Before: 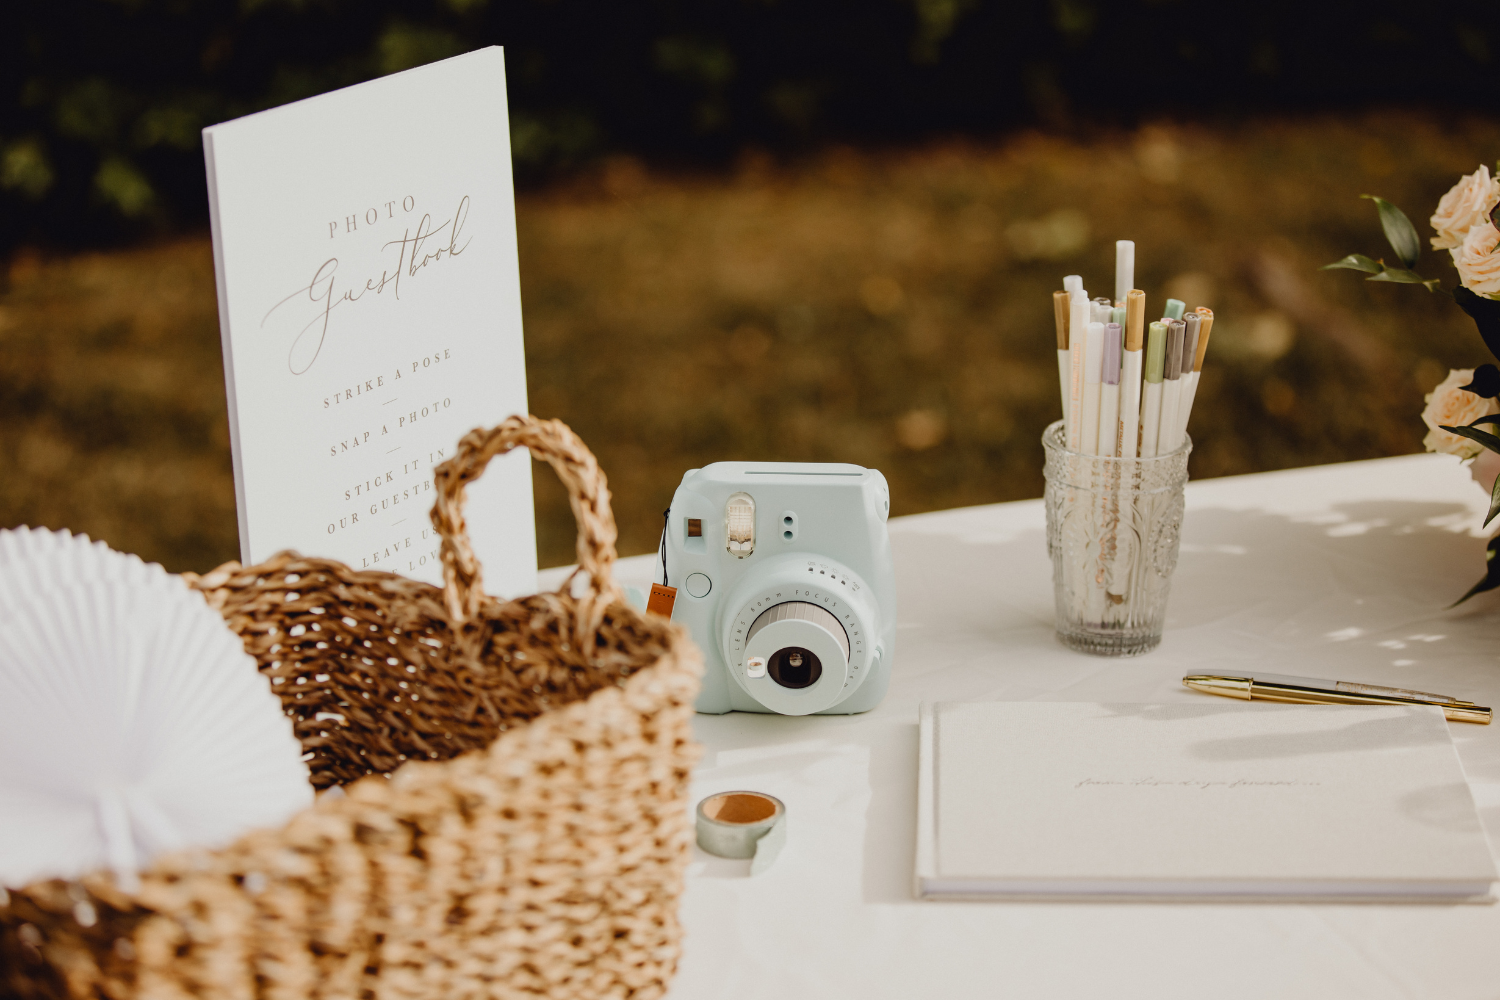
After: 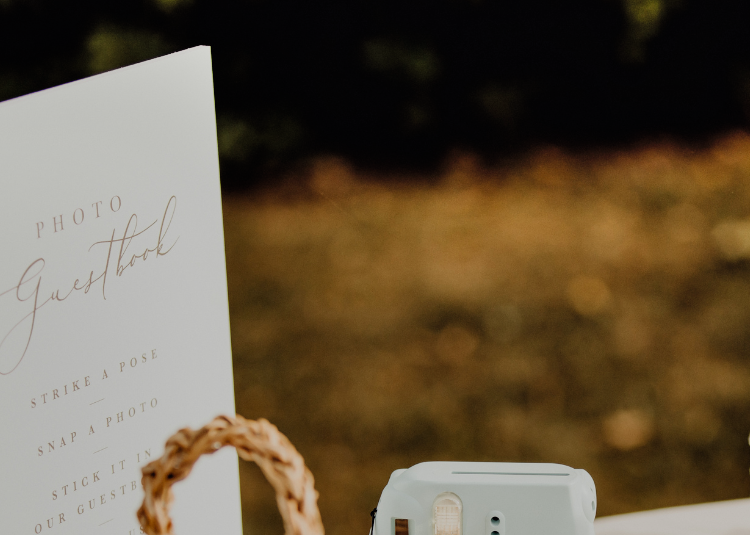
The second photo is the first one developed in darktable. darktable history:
shadows and highlights: shadows 49, highlights -41, soften with gaussian
filmic rgb: black relative exposure -7.65 EV, white relative exposure 4.56 EV, hardness 3.61, color science v6 (2022)
crop: left 19.556%, right 30.401%, bottom 46.458%
